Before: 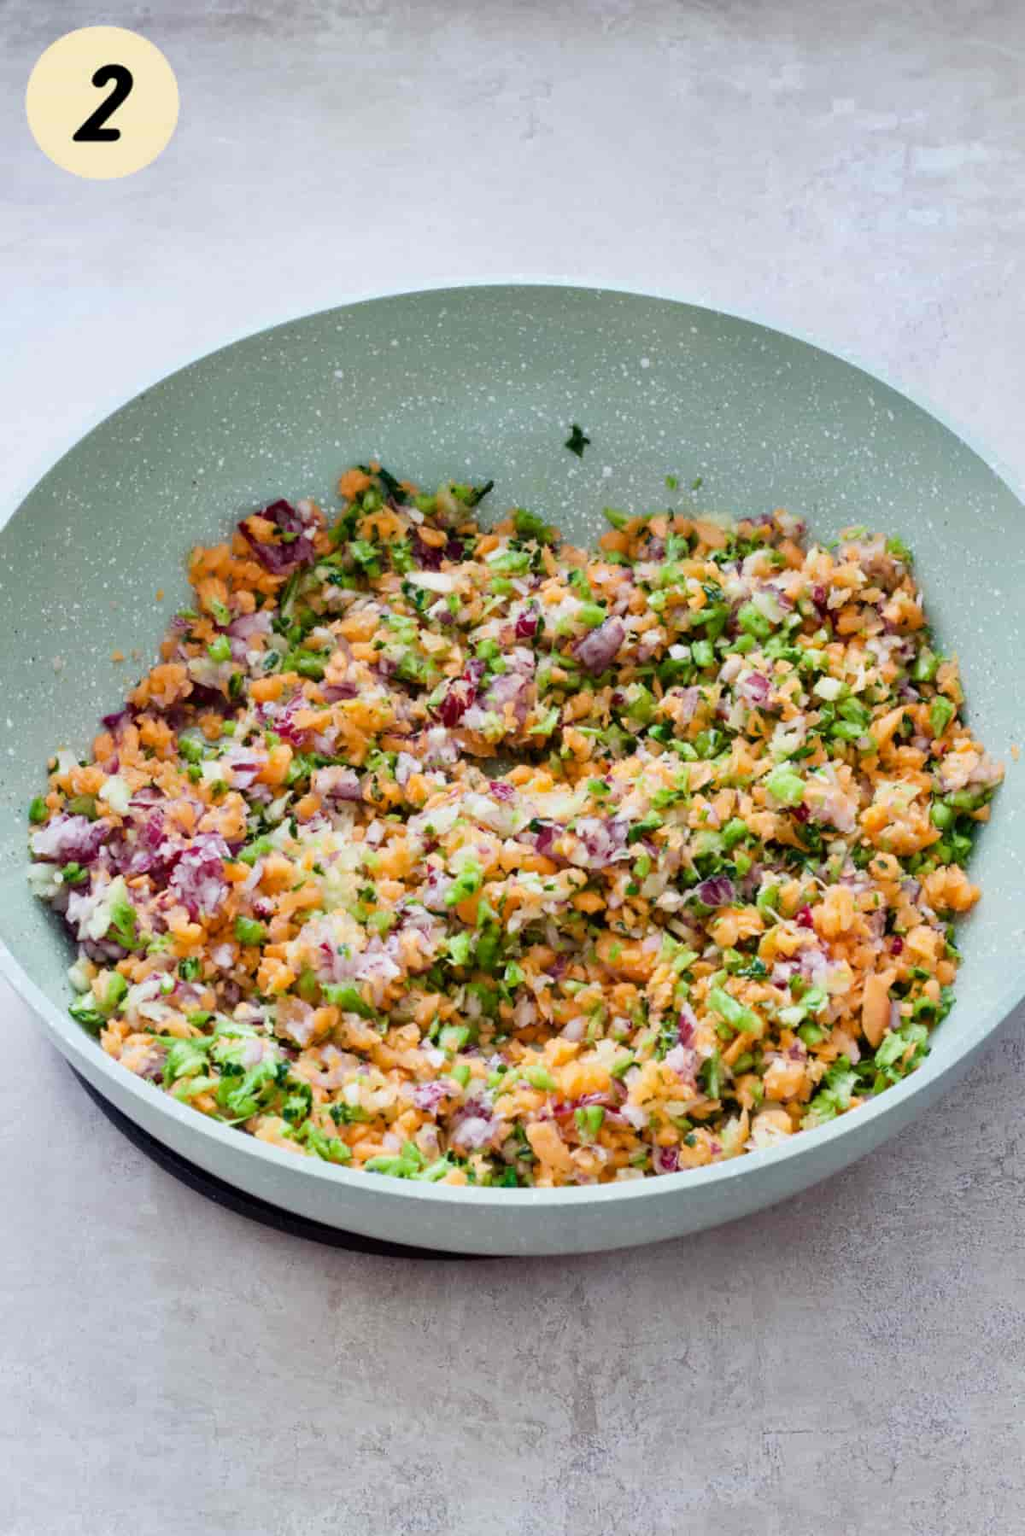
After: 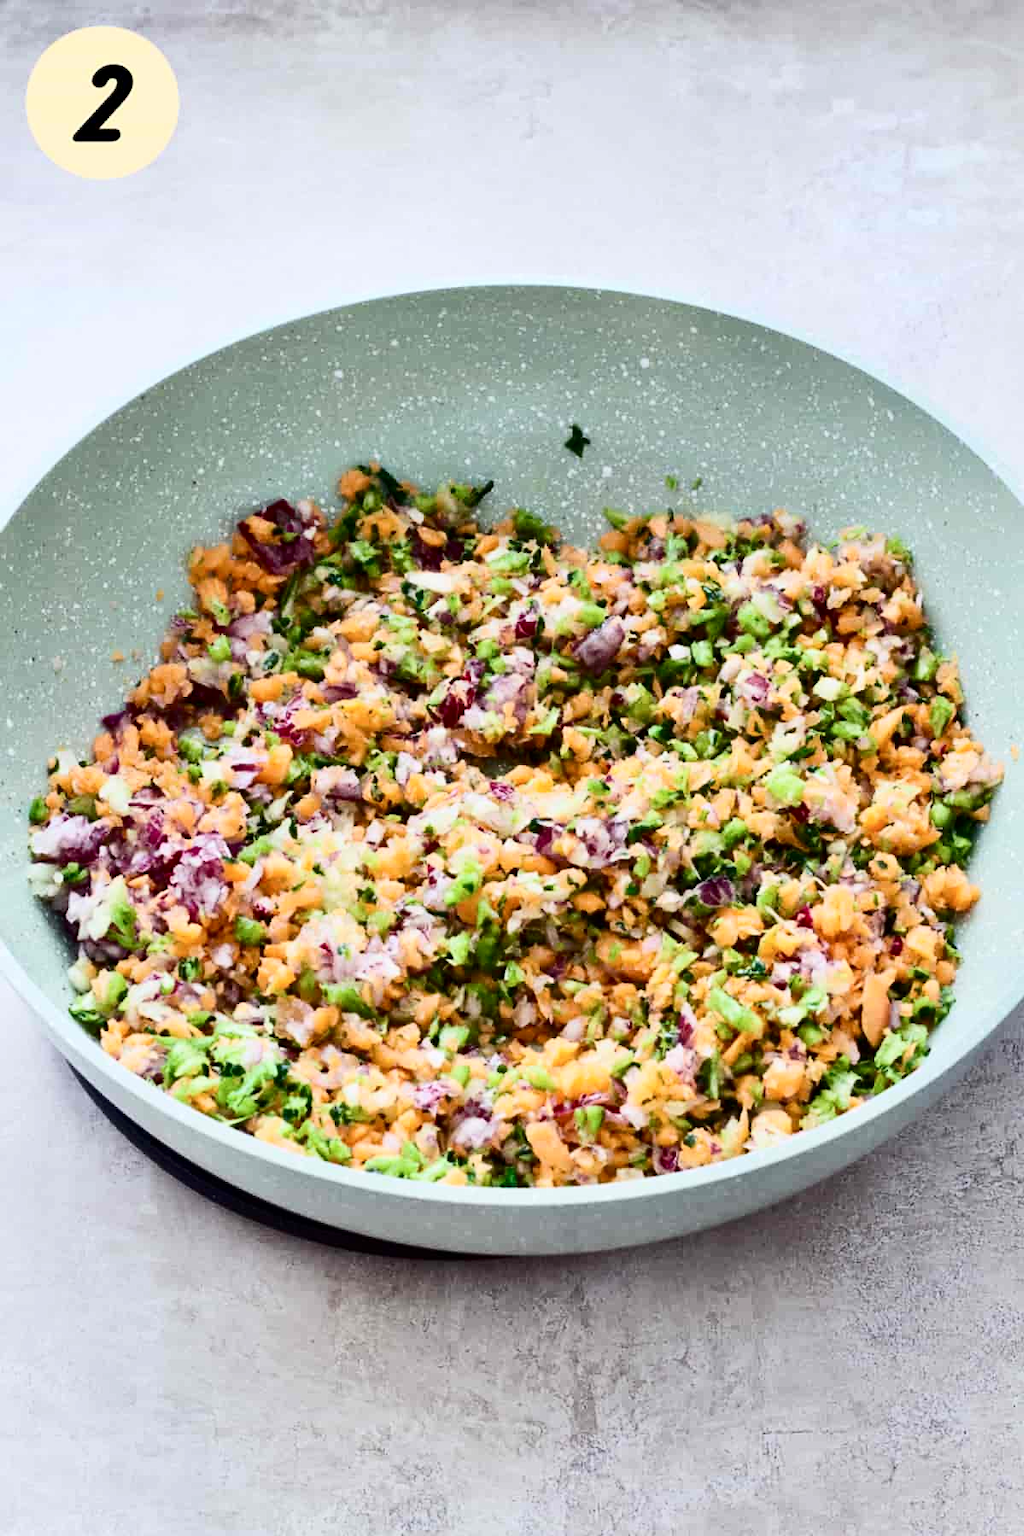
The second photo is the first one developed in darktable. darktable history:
sharpen: amount 0.203
contrast brightness saturation: contrast 0.28
